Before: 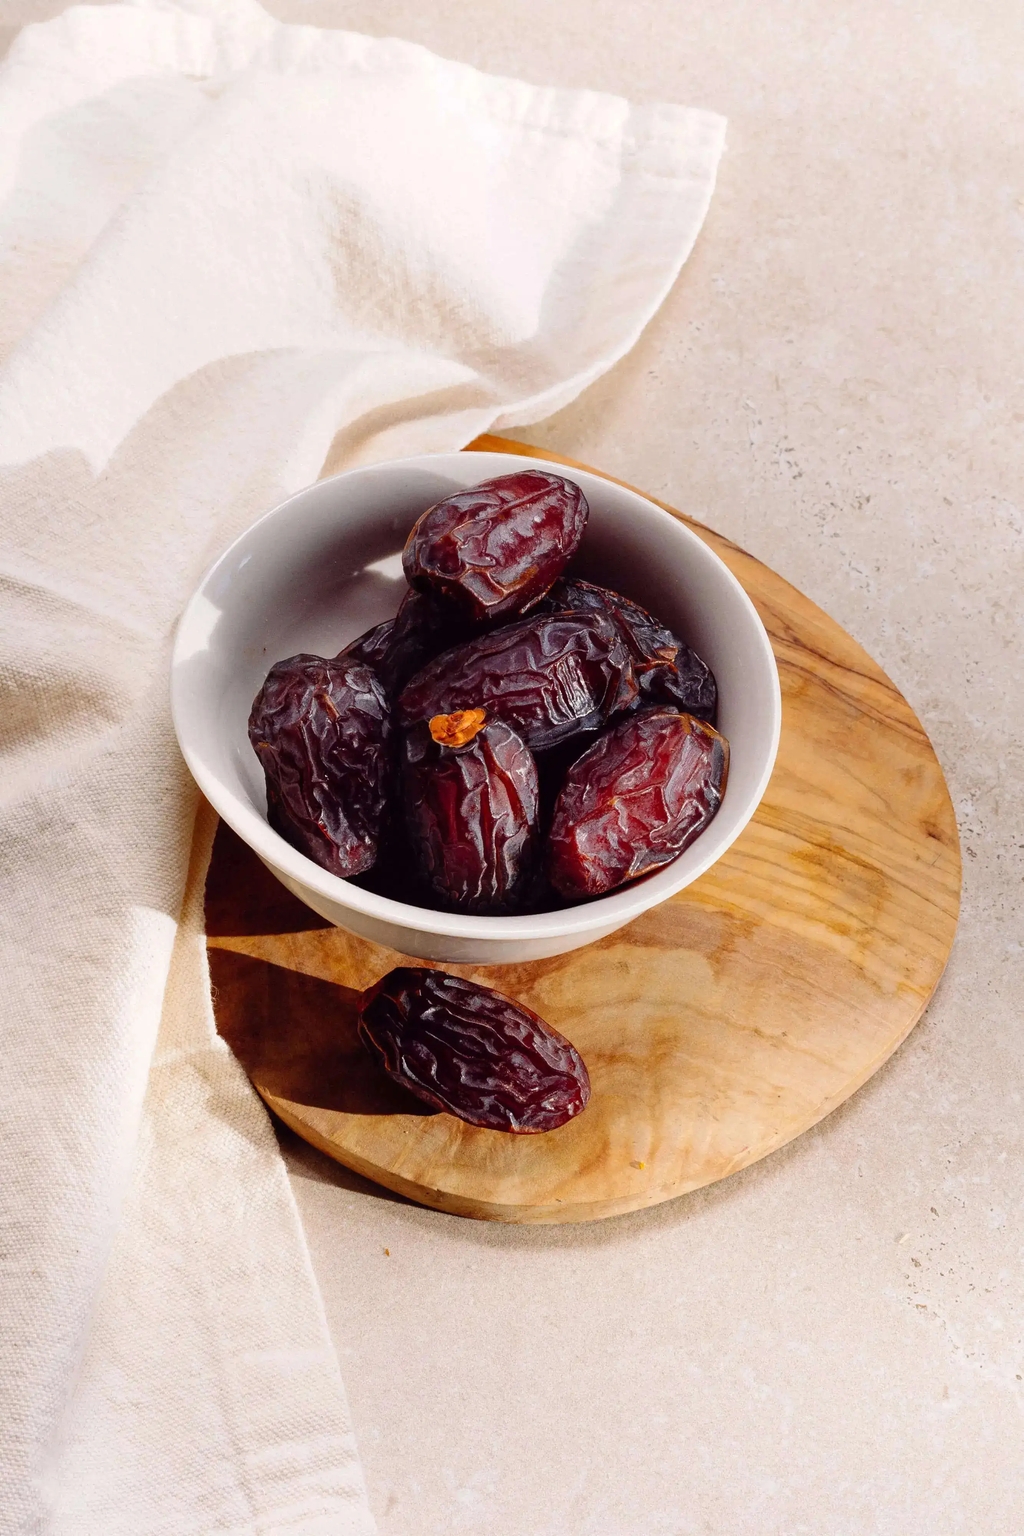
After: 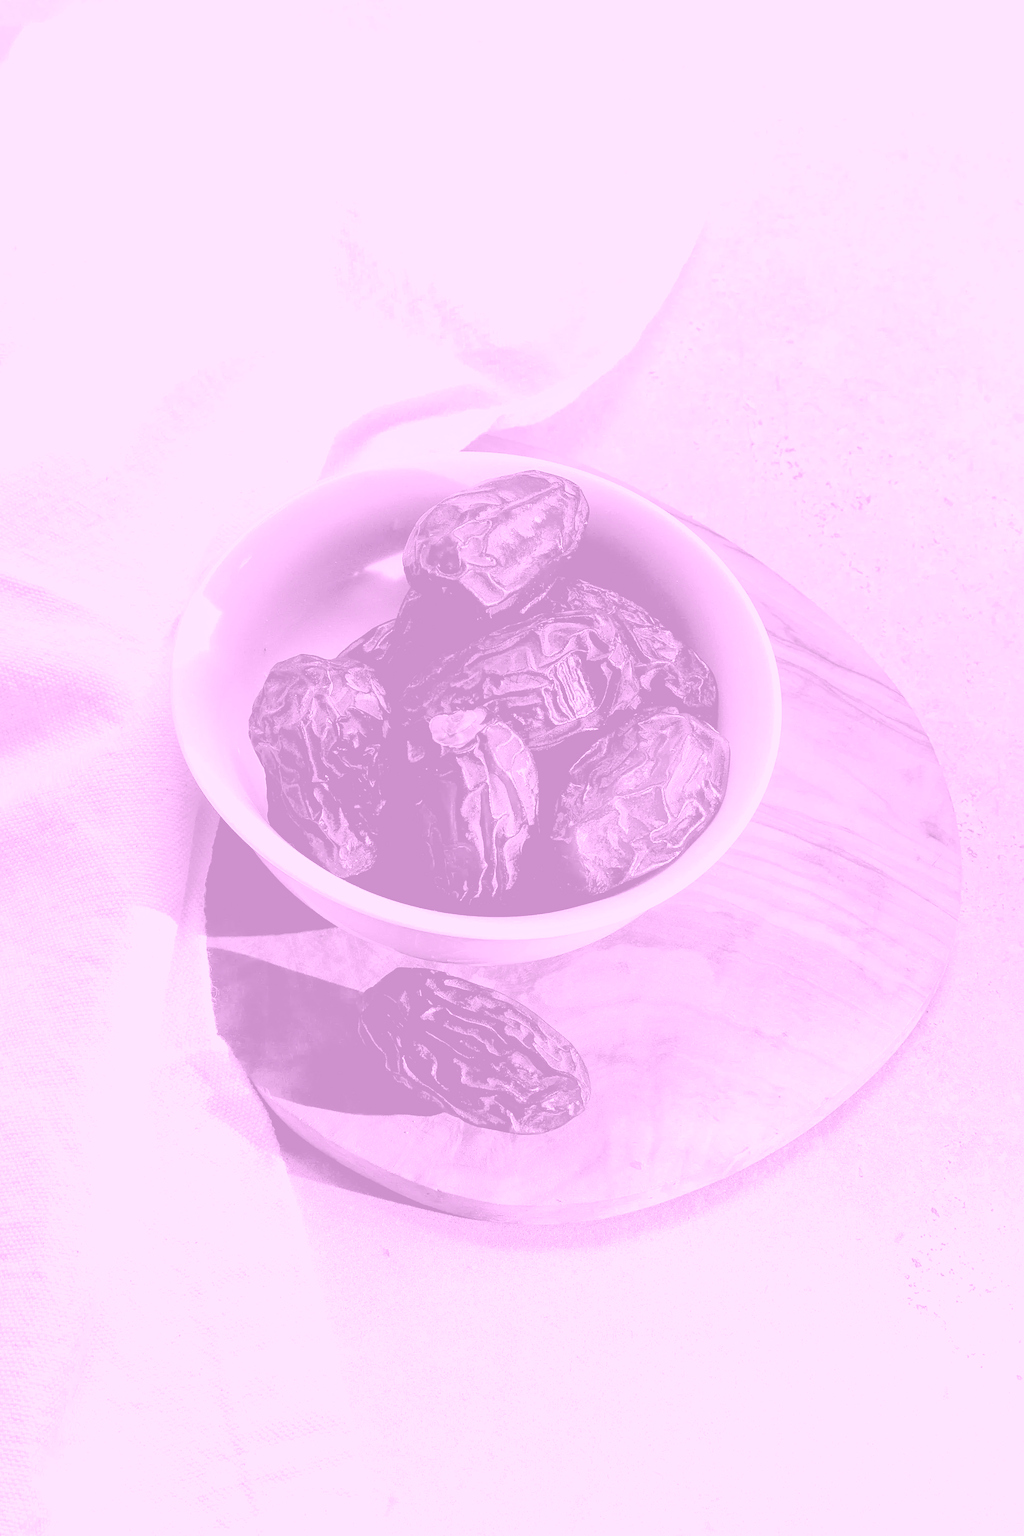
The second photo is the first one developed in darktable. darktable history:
color balance rgb: shadows lift › luminance -21.66%, shadows lift › chroma 6.57%, shadows lift › hue 270°, power › chroma 0.68%, power › hue 60°, highlights gain › luminance 6.08%, highlights gain › chroma 1.33%, highlights gain › hue 90°, global offset › luminance -0.87%, perceptual saturation grading › global saturation 26.86%, perceptual saturation grading › highlights -28.39%, perceptual saturation grading › mid-tones 15.22%, perceptual saturation grading › shadows 33.98%, perceptual brilliance grading › highlights 10%, perceptual brilliance grading › mid-tones 5%
sharpen: on, module defaults
white balance: red 1.066, blue 1.119
colorize: hue 331.2°, saturation 69%, source mix 30.28%, lightness 69.02%, version 1
shadows and highlights: on, module defaults
